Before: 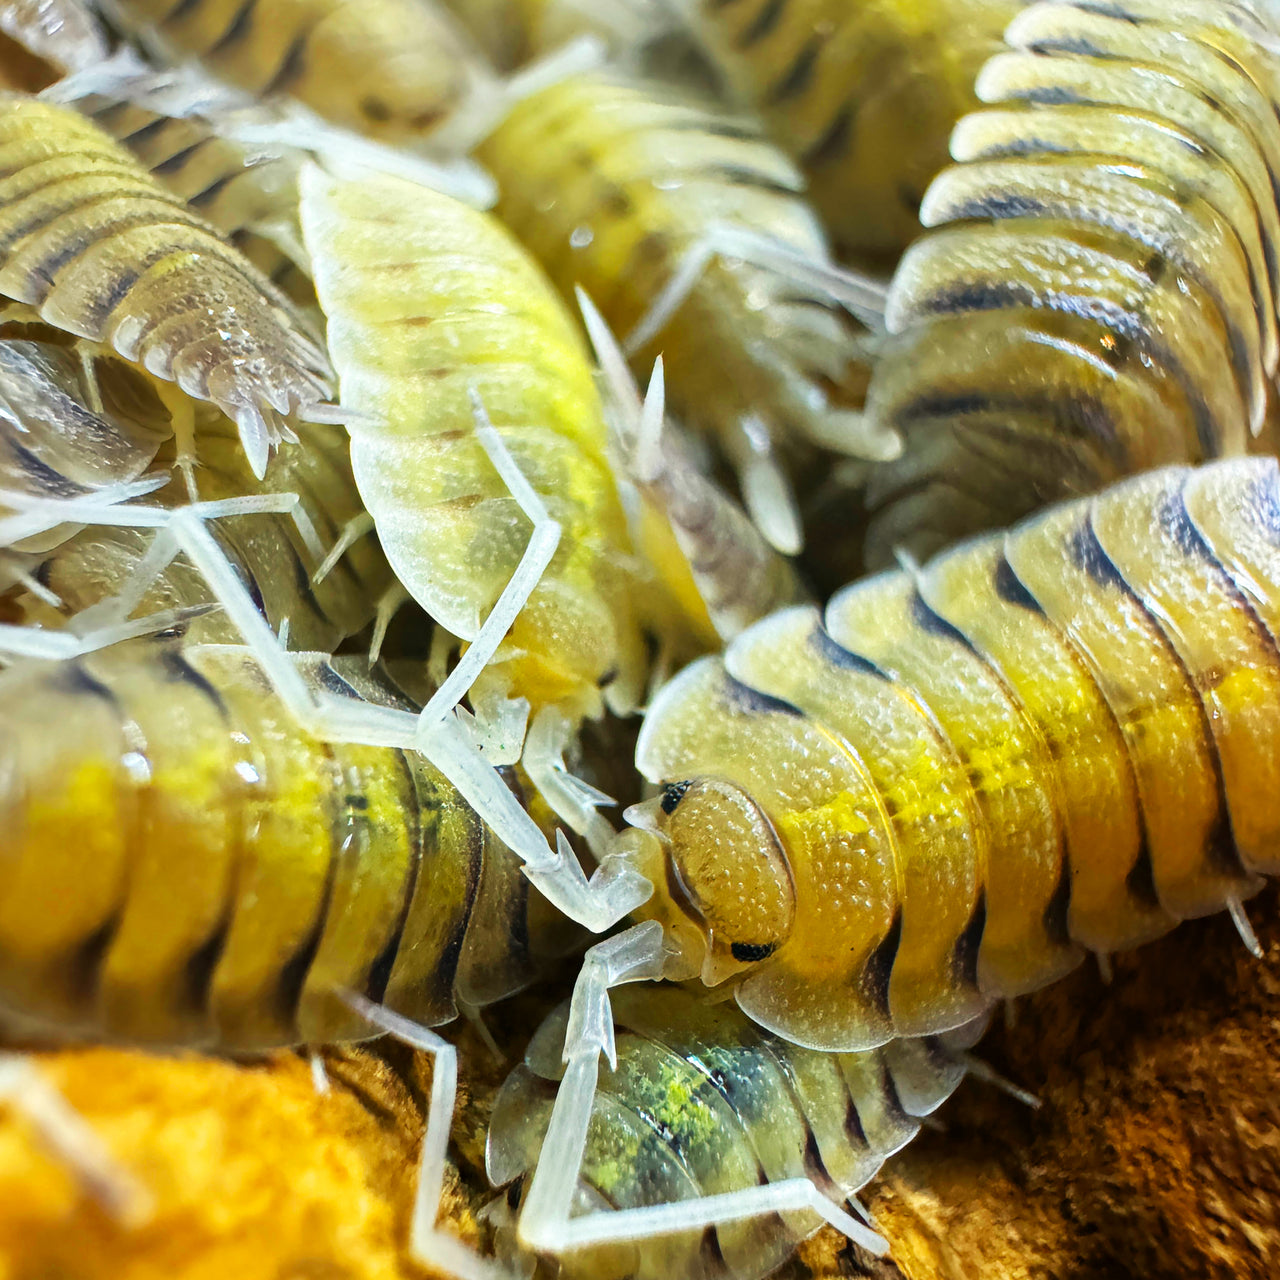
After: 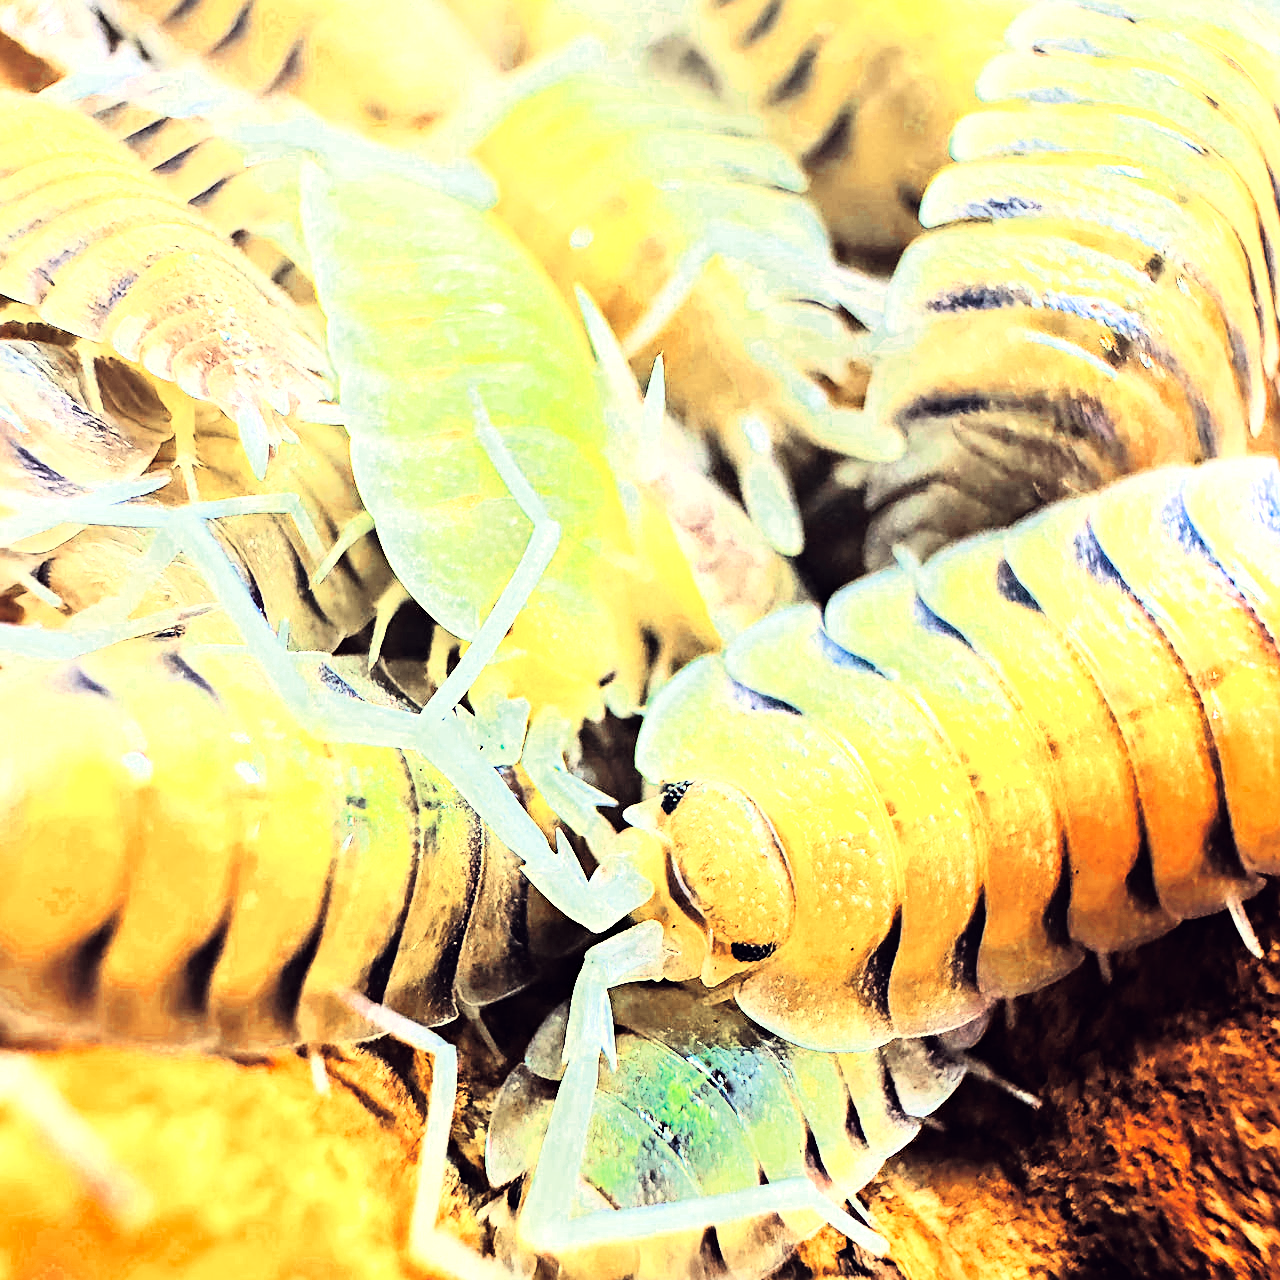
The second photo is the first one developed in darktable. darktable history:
color balance: lift [1.001, 0.997, 0.99, 1.01], gamma [1.007, 1, 0.975, 1.025], gain [1, 1.065, 1.052, 0.935], contrast 13.25%
haze removal: compatibility mode true, adaptive false
exposure: black level correction 0, exposure 1.173 EV, compensate exposure bias true, compensate highlight preservation false
color zones: curves: ch0 [(0, 0.5) (0.125, 0.4) (0.25, 0.5) (0.375, 0.4) (0.5, 0.4) (0.625, 0.35) (0.75, 0.35) (0.875, 0.5)]; ch1 [(0, 0.35) (0.125, 0.45) (0.25, 0.35) (0.375, 0.35) (0.5, 0.35) (0.625, 0.35) (0.75, 0.45) (0.875, 0.35)]; ch2 [(0, 0.6) (0.125, 0.5) (0.25, 0.5) (0.375, 0.6) (0.5, 0.6) (0.625, 0.5) (0.75, 0.5) (0.875, 0.5)]
rgb curve: curves: ch0 [(0, 0) (0.21, 0.15) (0.24, 0.21) (0.5, 0.75) (0.75, 0.96) (0.89, 0.99) (1, 1)]; ch1 [(0, 0.02) (0.21, 0.13) (0.25, 0.2) (0.5, 0.67) (0.75, 0.9) (0.89, 0.97) (1, 1)]; ch2 [(0, 0.02) (0.21, 0.13) (0.25, 0.2) (0.5, 0.67) (0.75, 0.9) (0.89, 0.97) (1, 1)], compensate middle gray true
sharpen: on, module defaults
